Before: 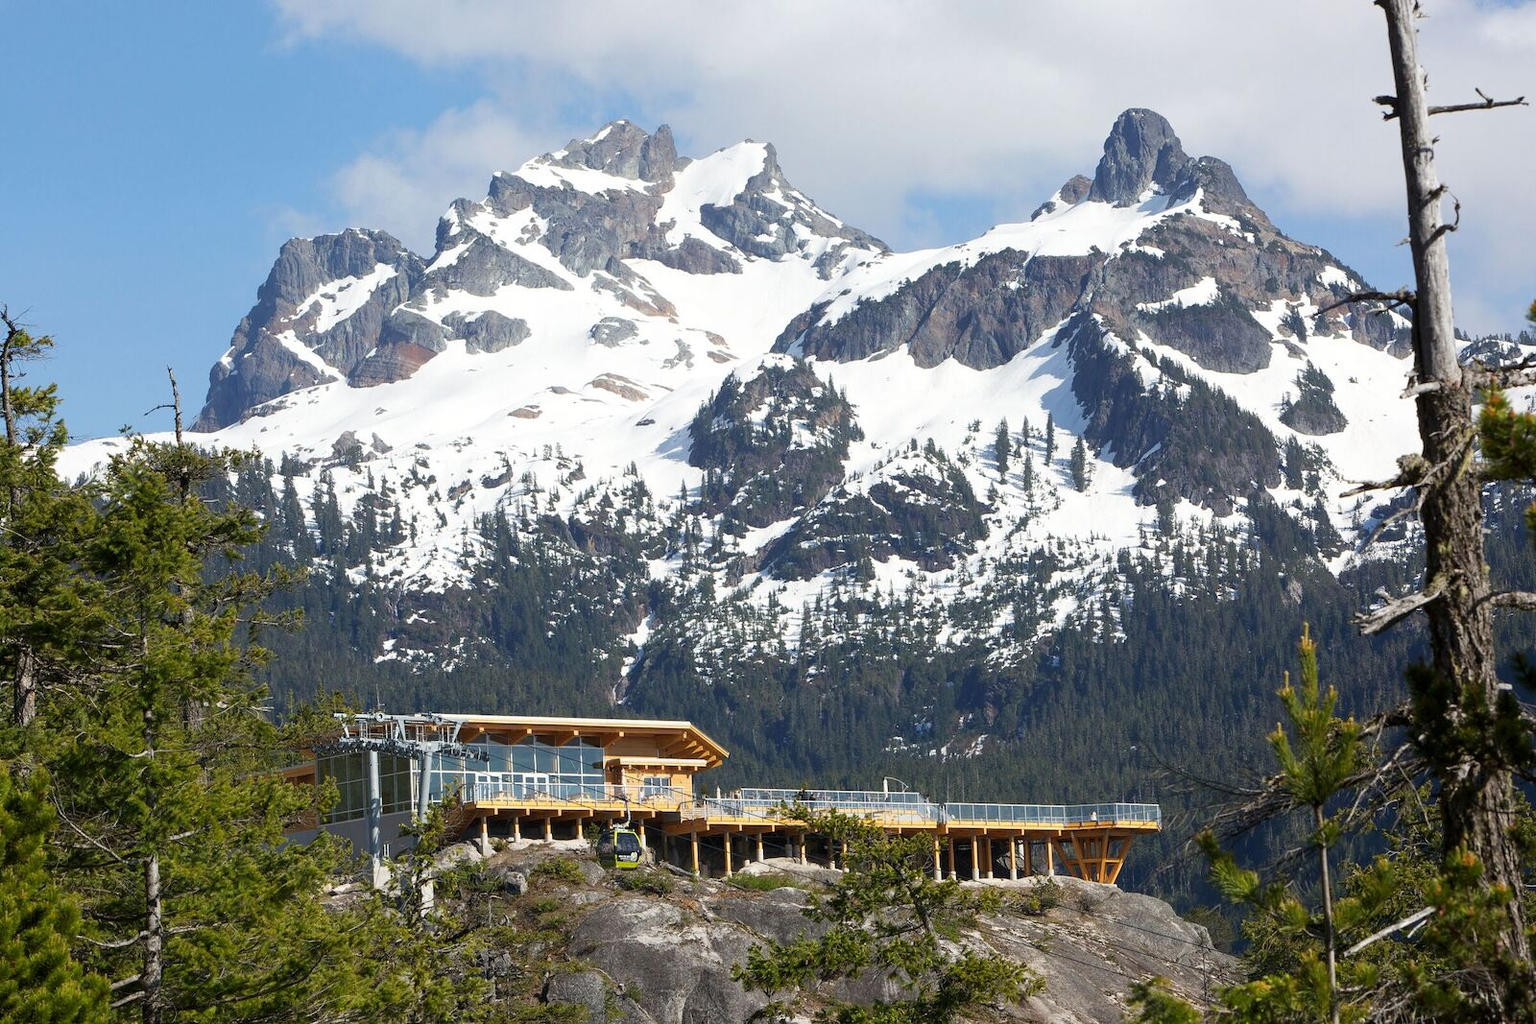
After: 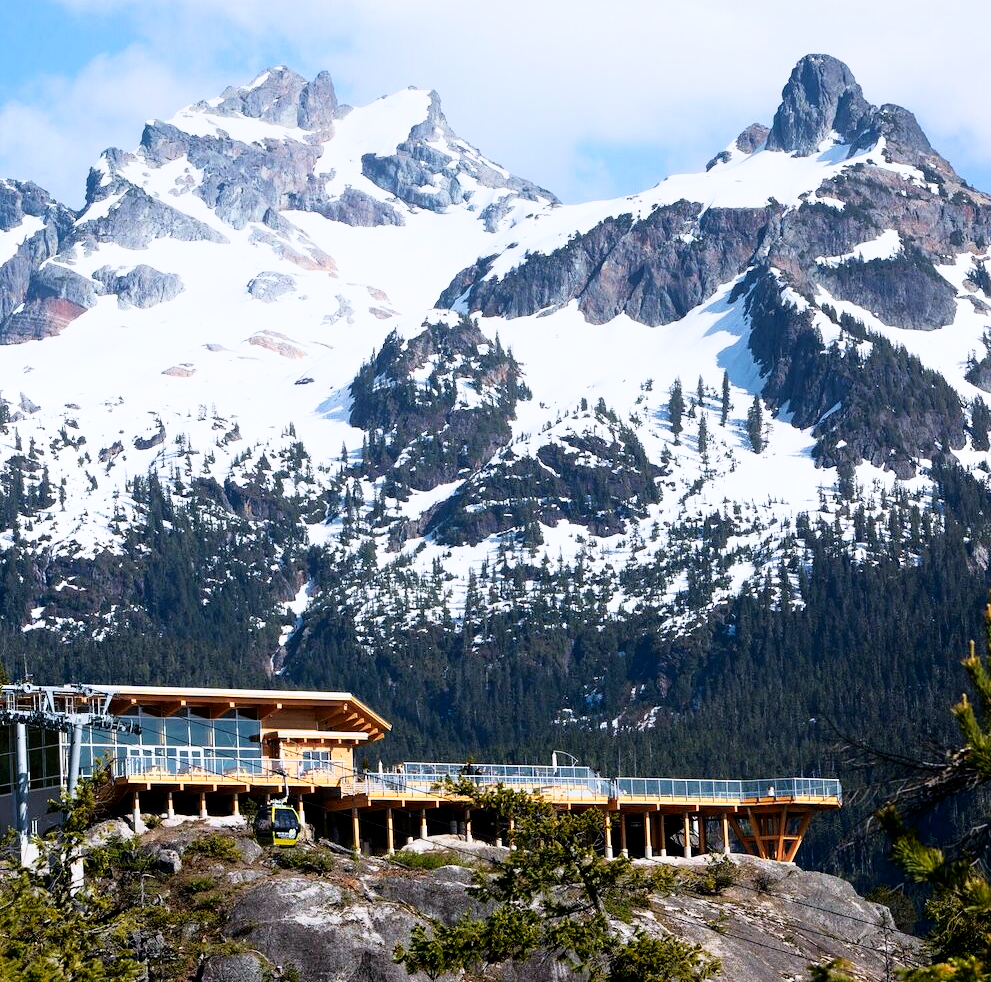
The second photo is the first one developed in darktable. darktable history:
crop and rotate: left 23.074%, top 5.622%, right 14.94%, bottom 2.275%
levels: mode automatic, levels [0.246, 0.256, 0.506]
exposure: black level correction 0.001, exposure -0.199 EV, compensate exposure bias true, compensate highlight preservation false
color calibration: illuminant as shot in camera, x 0.358, y 0.373, temperature 4628.91 K
filmic rgb: black relative exposure -8.01 EV, white relative exposure 4.01 EV, hardness 4.15, latitude 49.8%, contrast 1.101, color science v6 (2022)
color zones: curves: ch1 [(0.235, 0.558) (0.75, 0.5)]; ch2 [(0.25, 0.462) (0.749, 0.457)]
velvia: on, module defaults
shadows and highlights: shadows -63.4, white point adjustment -5.18, highlights 61.49
